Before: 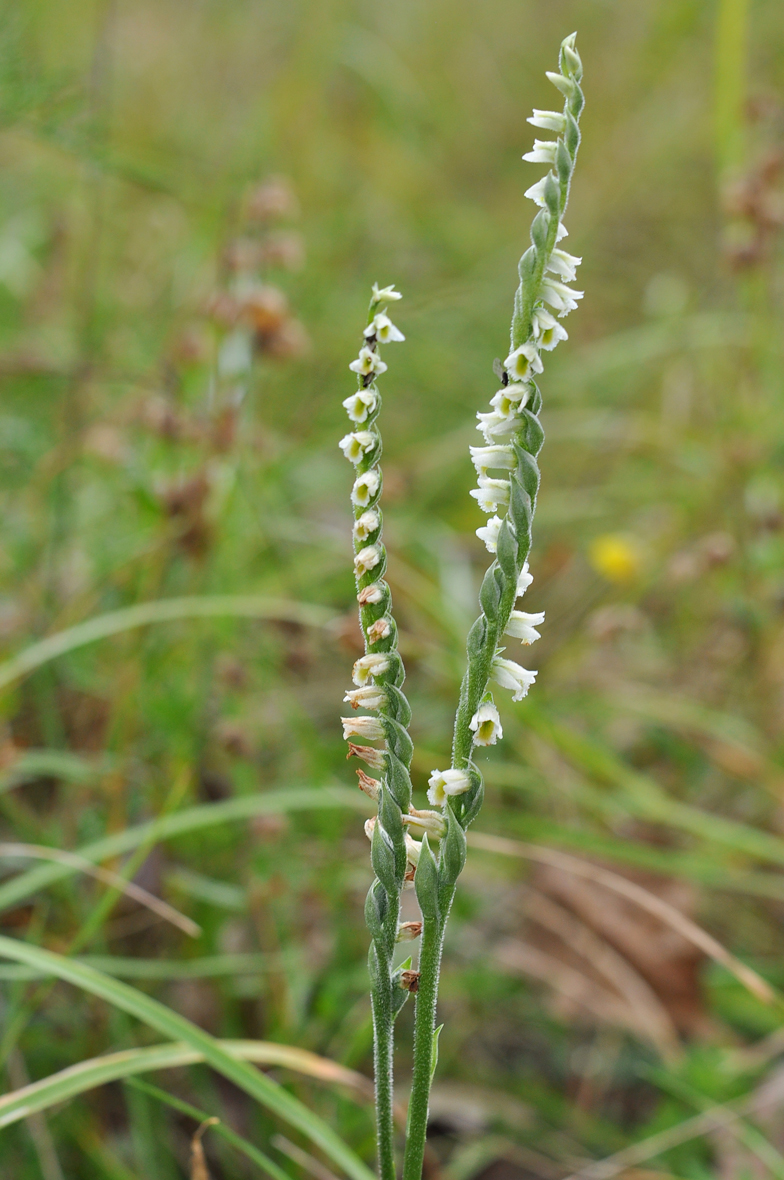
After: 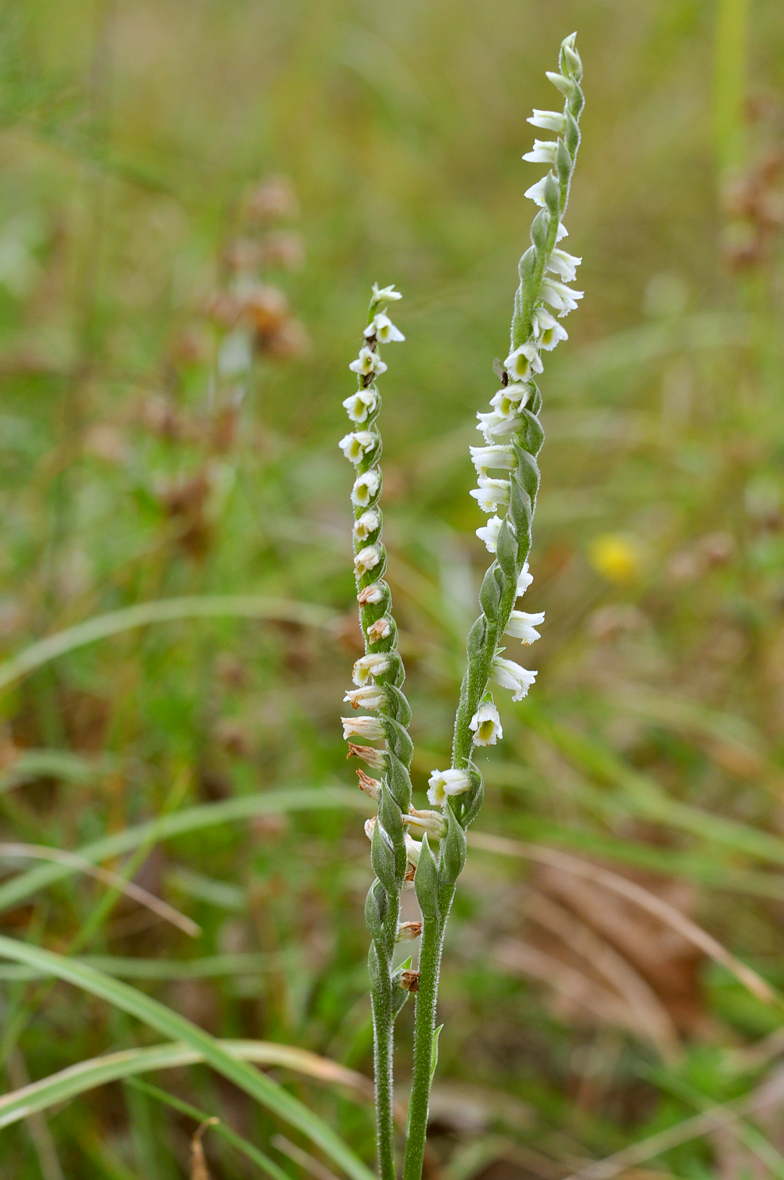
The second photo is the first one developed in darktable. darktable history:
color calibration: illuminant as shot in camera, x 0.358, y 0.373, temperature 4628.91 K
color correction: highlights a* -0.482, highlights b* 0.161, shadows a* 4.66, shadows b* 20.72
